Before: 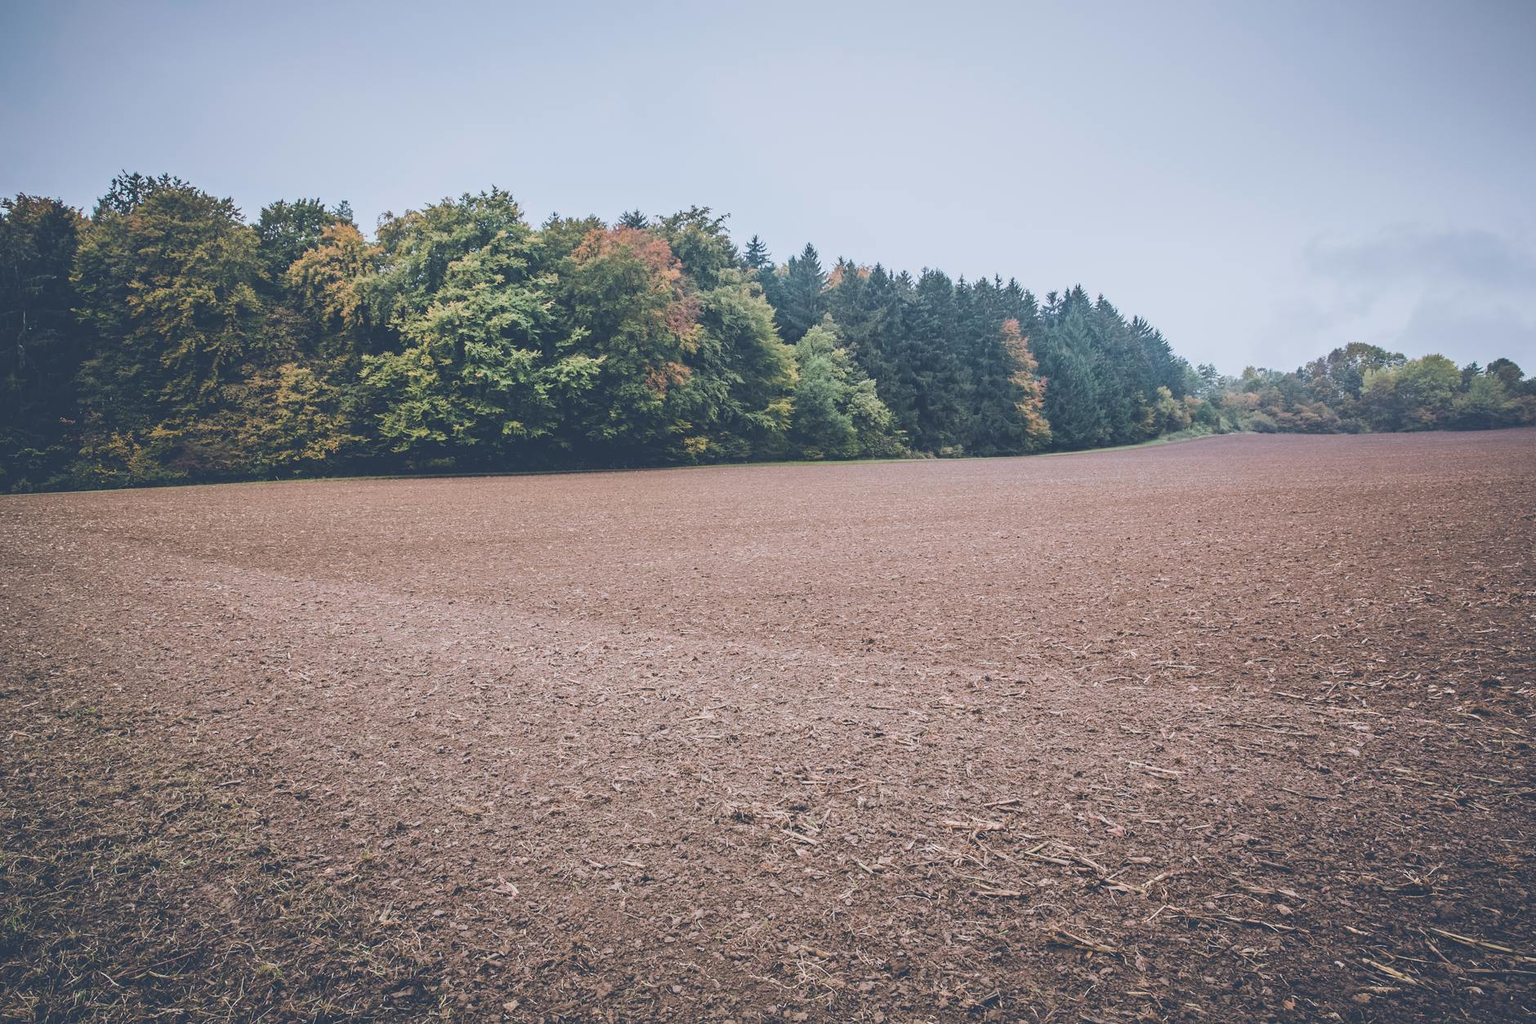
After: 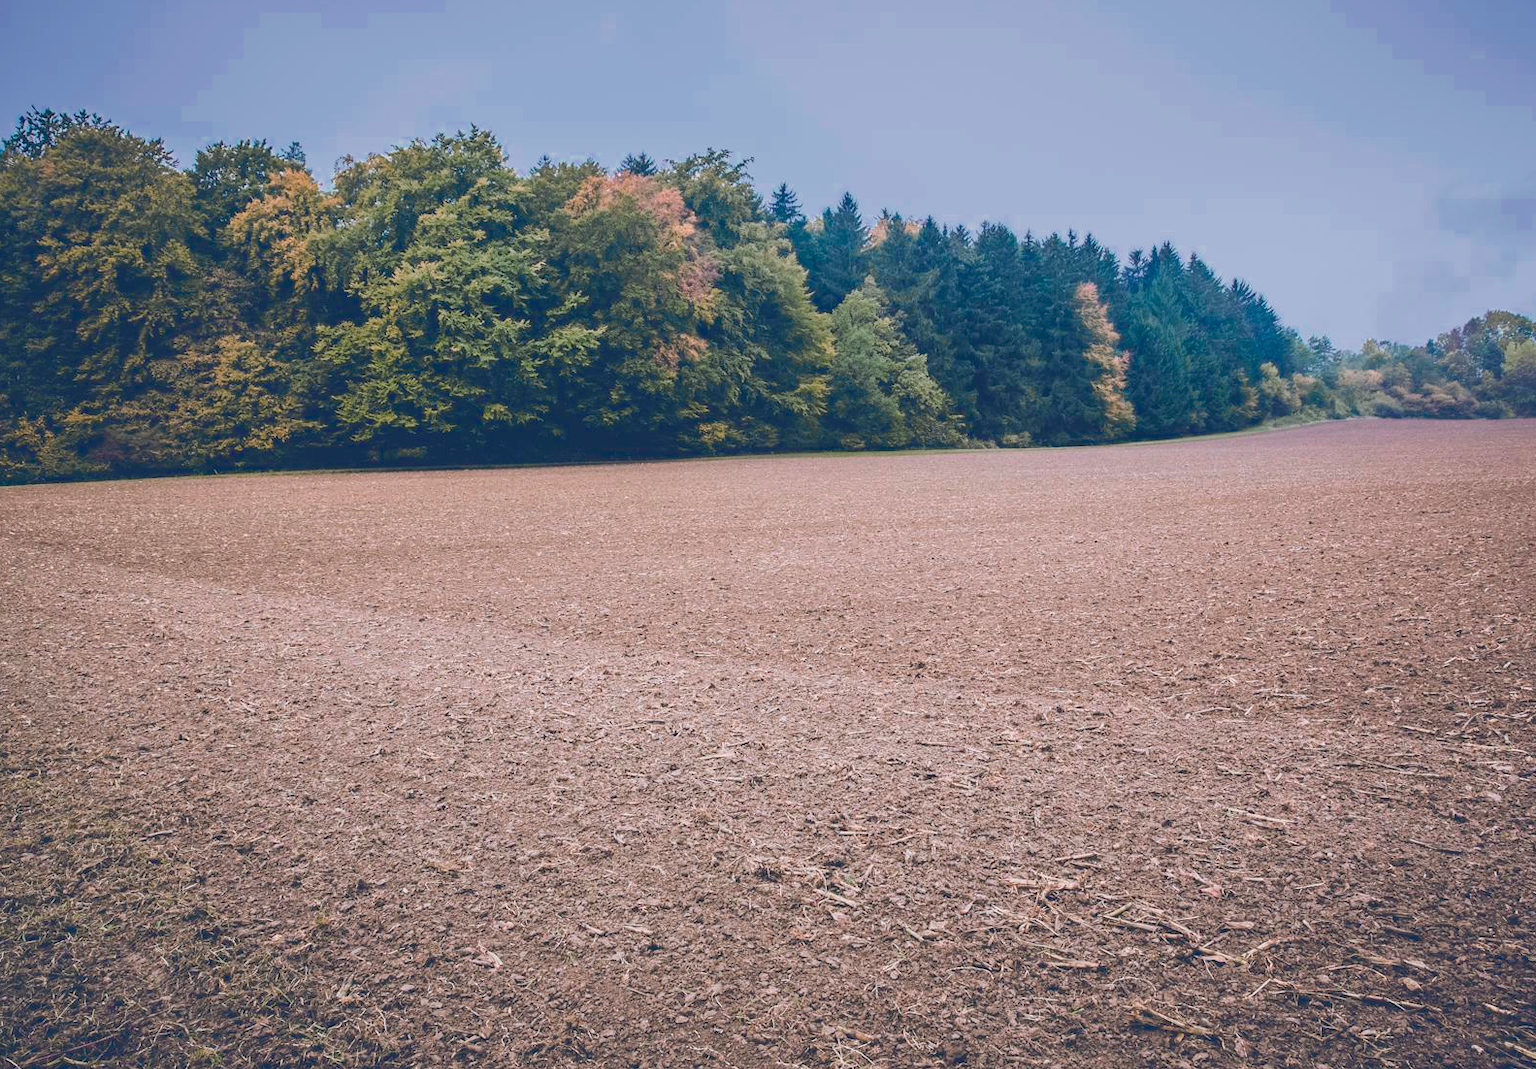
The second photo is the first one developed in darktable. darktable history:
color zones: curves: ch0 [(0, 0.553) (0.123, 0.58) (0.23, 0.419) (0.468, 0.155) (0.605, 0.132) (0.723, 0.063) (0.833, 0.172) (0.921, 0.468)]; ch1 [(0.025, 0.645) (0.229, 0.584) (0.326, 0.551) (0.537, 0.446) (0.599, 0.911) (0.708, 1) (0.805, 0.944)]; ch2 [(0.086, 0.468) (0.254, 0.464) (0.638, 0.564) (0.702, 0.592) (0.768, 0.564)]
crop: left 6.227%, top 7.956%, right 9.541%, bottom 4.018%
